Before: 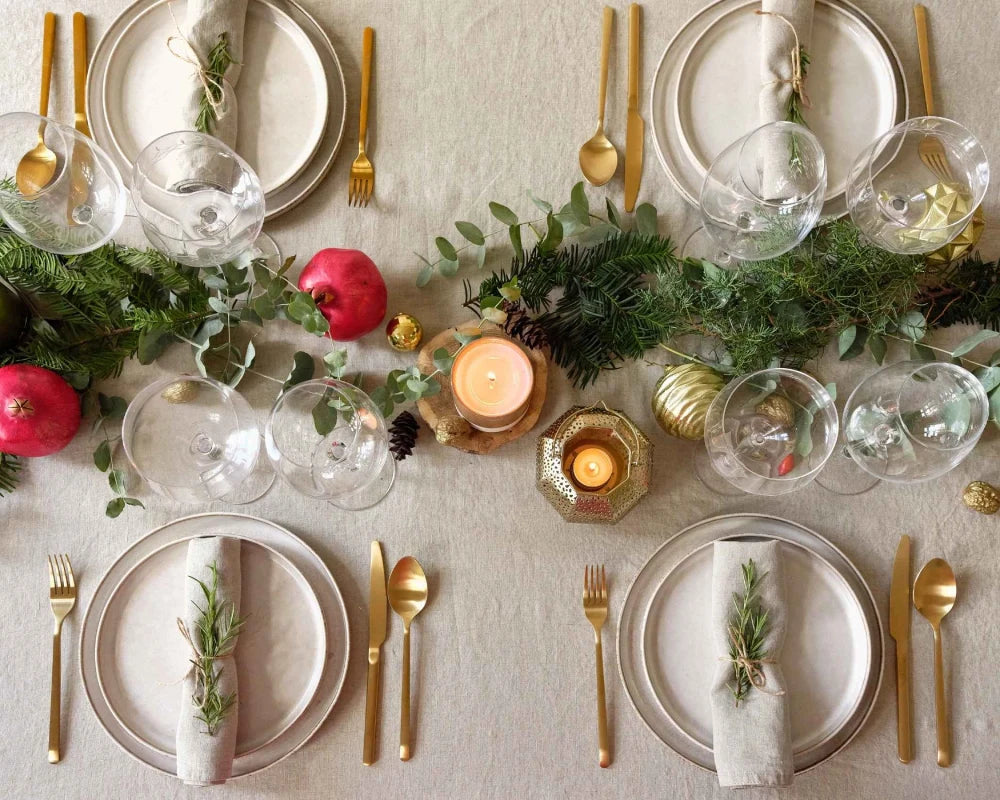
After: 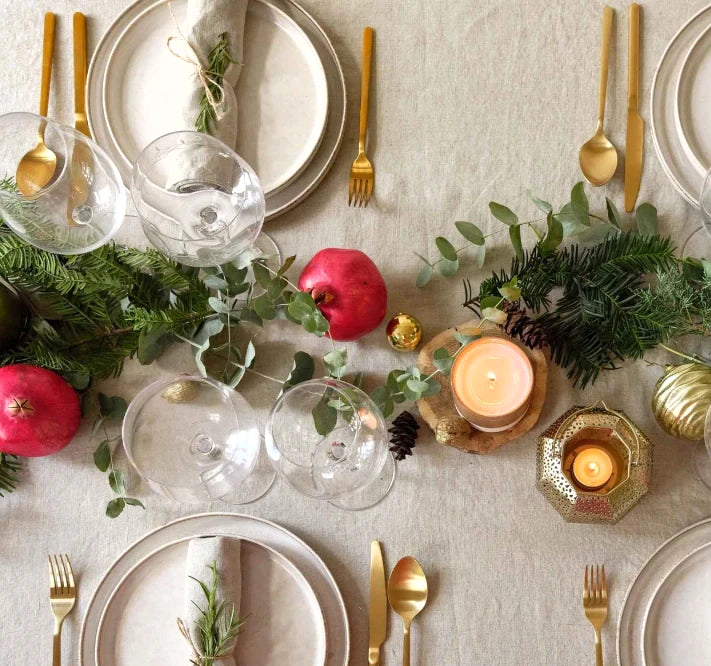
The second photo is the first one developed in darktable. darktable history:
exposure: exposure 0.081 EV, compensate highlight preservation false
crop: right 28.885%, bottom 16.626%
